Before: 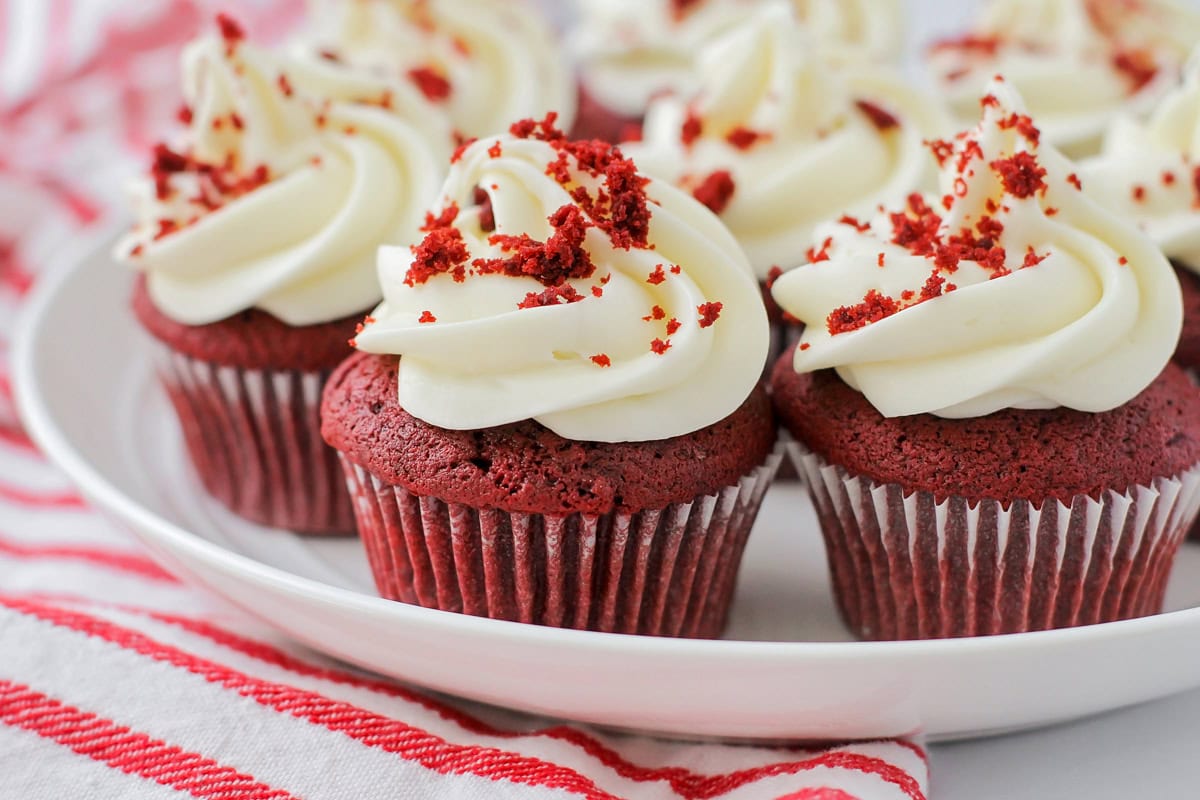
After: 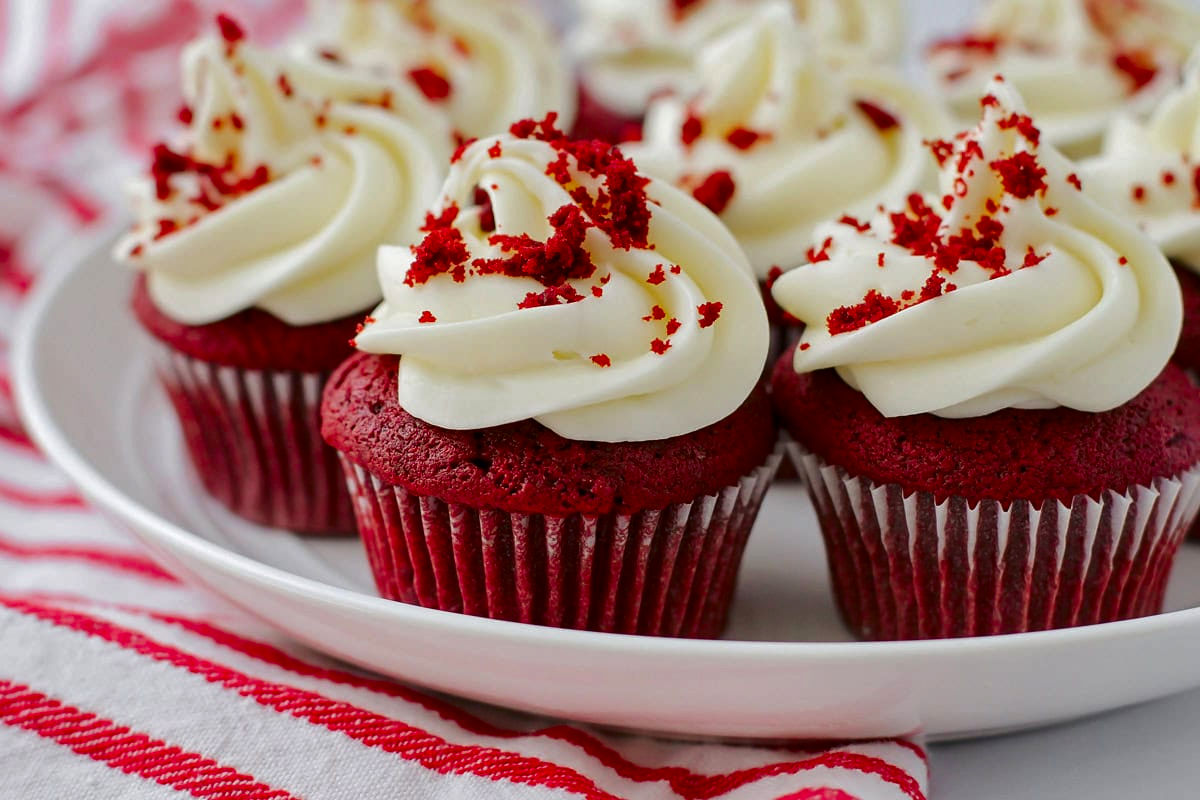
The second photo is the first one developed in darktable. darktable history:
contrast brightness saturation: brightness -0.254, saturation 0.198
